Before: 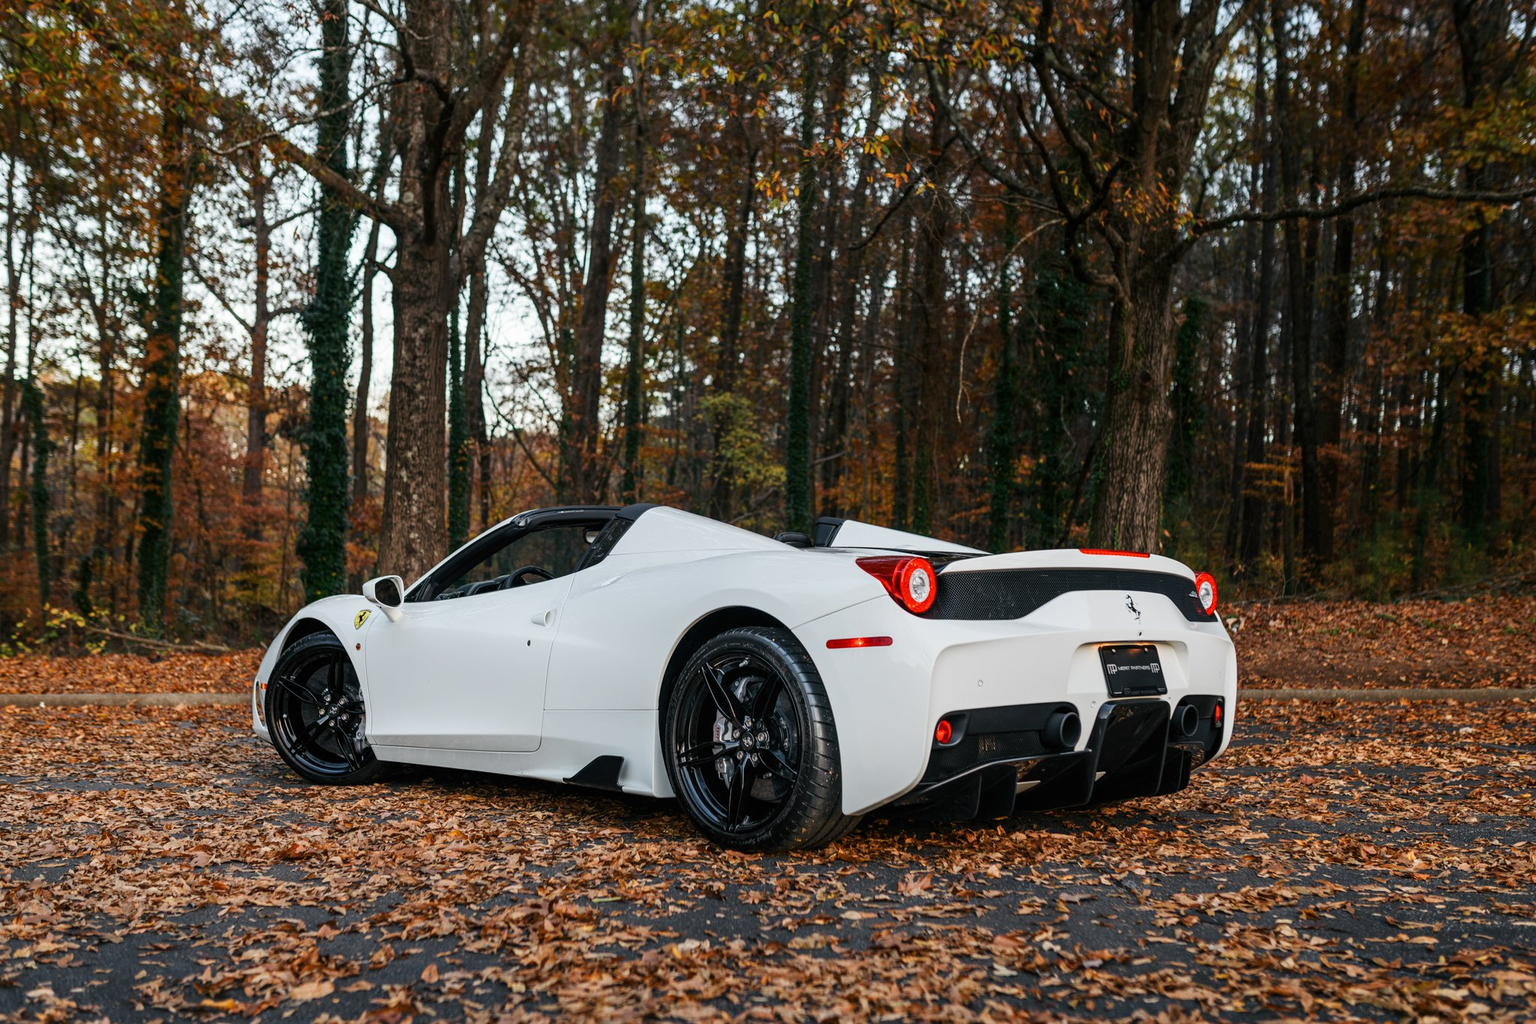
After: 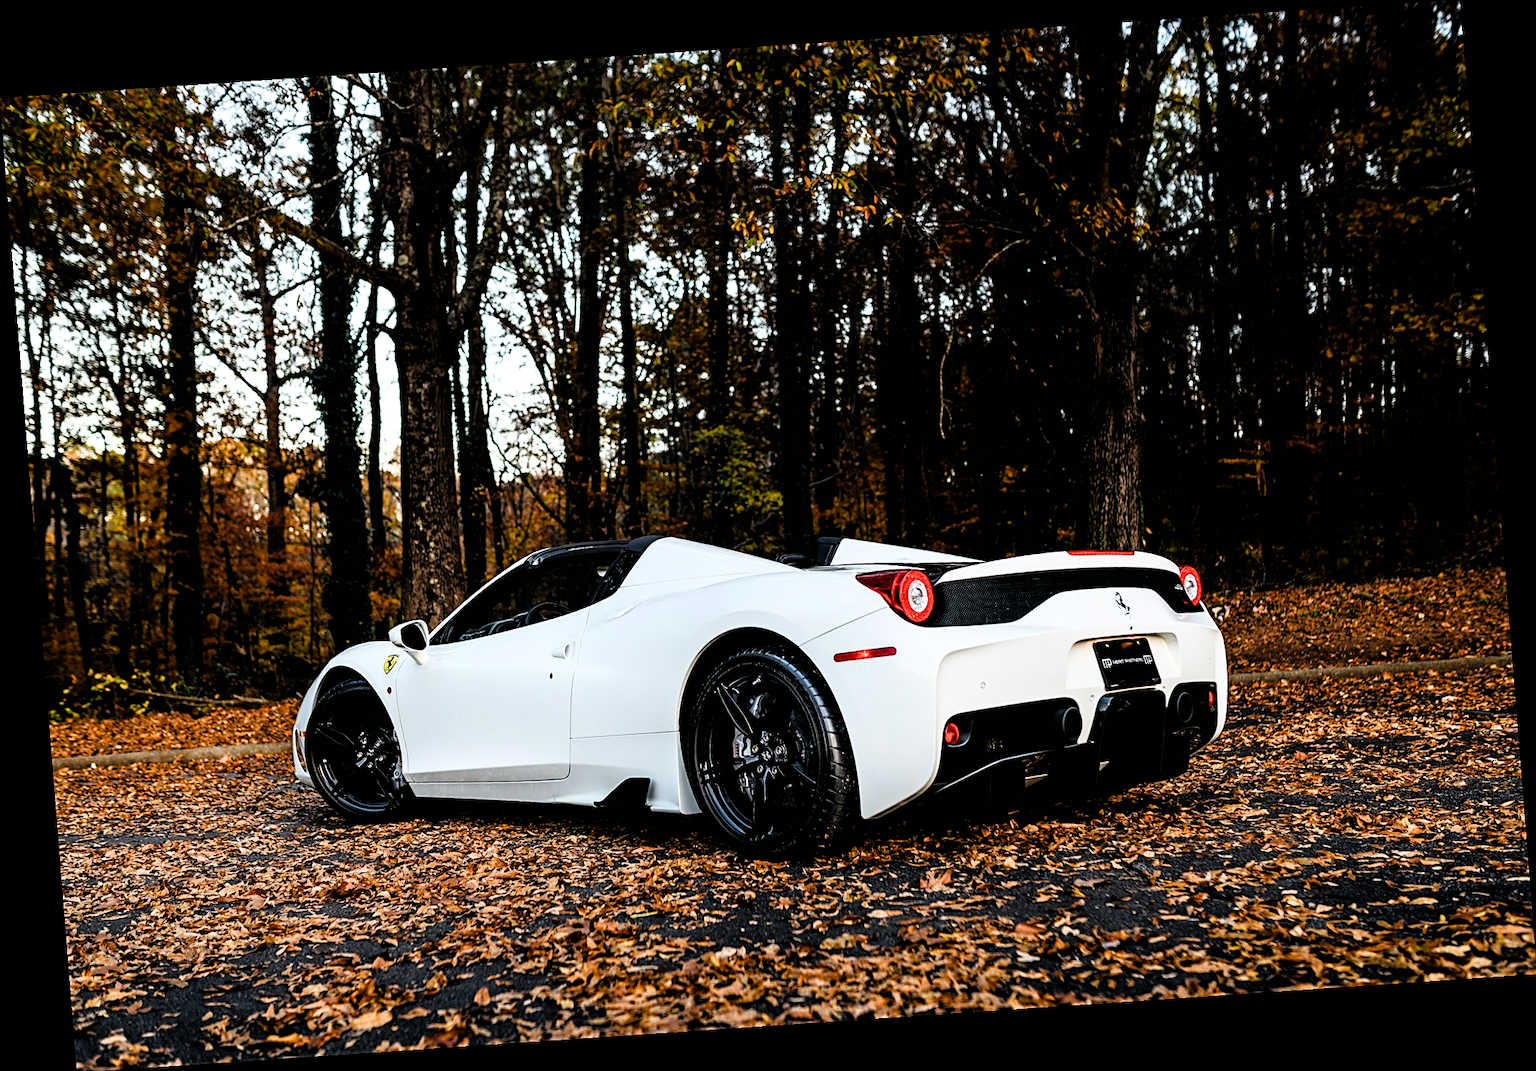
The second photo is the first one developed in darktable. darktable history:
sharpen: on, module defaults
rotate and perspective: rotation -4.2°, shear 0.006, automatic cropping off
filmic rgb: black relative exposure -3.63 EV, white relative exposure 2.16 EV, hardness 3.62
color balance rgb: linear chroma grading › global chroma 15%, perceptual saturation grading › global saturation 30%
